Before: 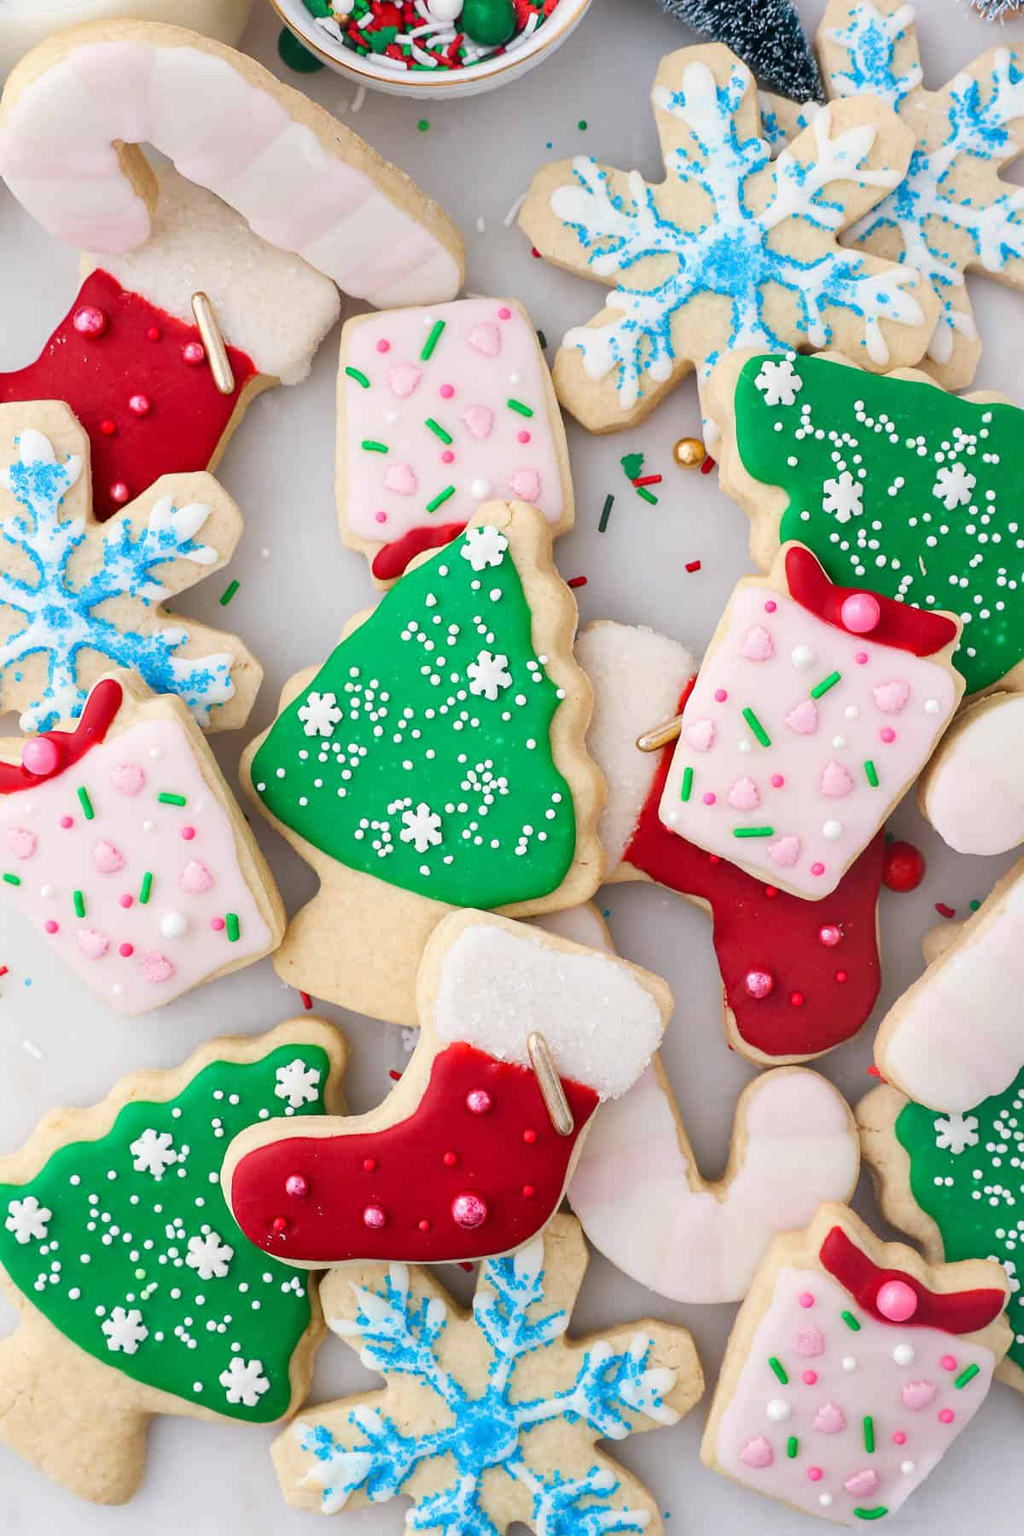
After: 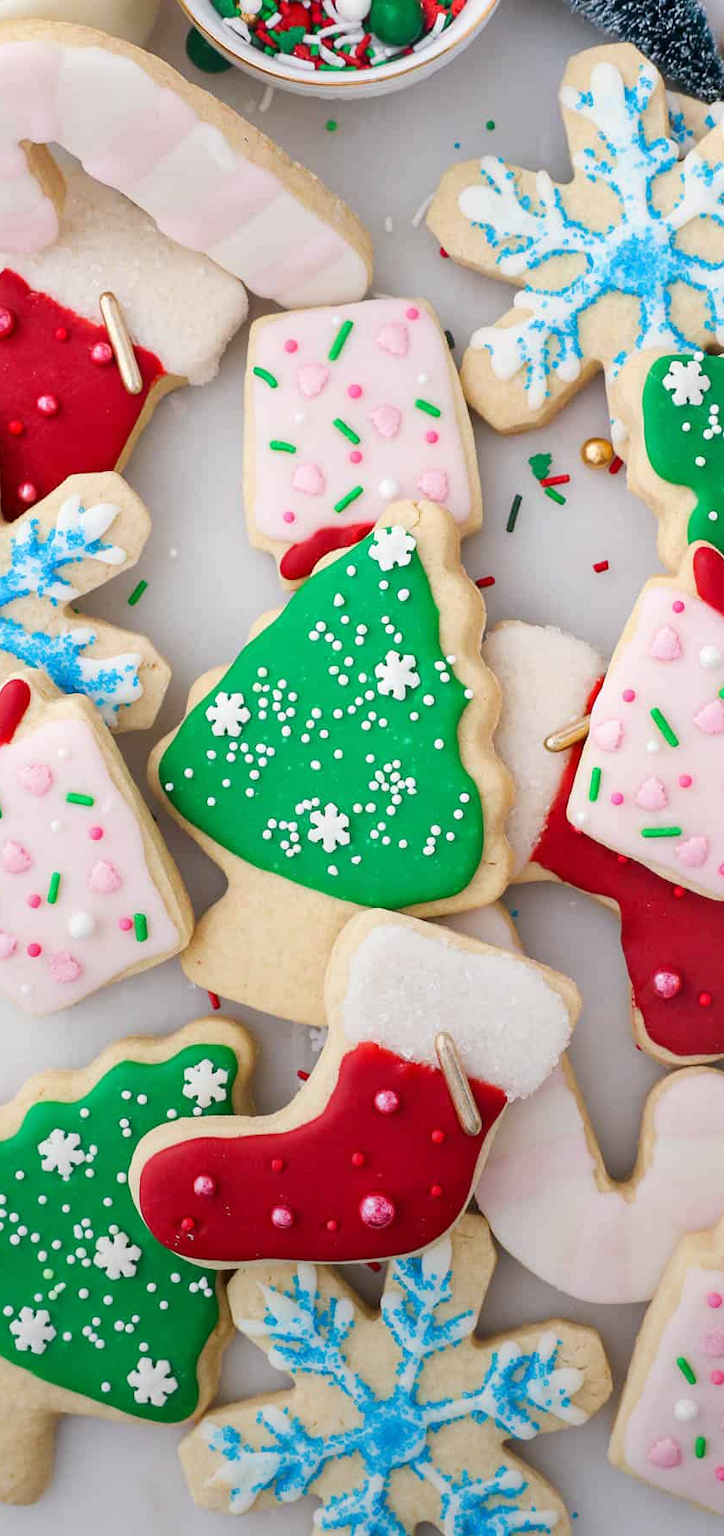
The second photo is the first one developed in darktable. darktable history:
crop and rotate: left 9.061%, right 20.142%
graduated density: rotation -180°, offset 24.95
